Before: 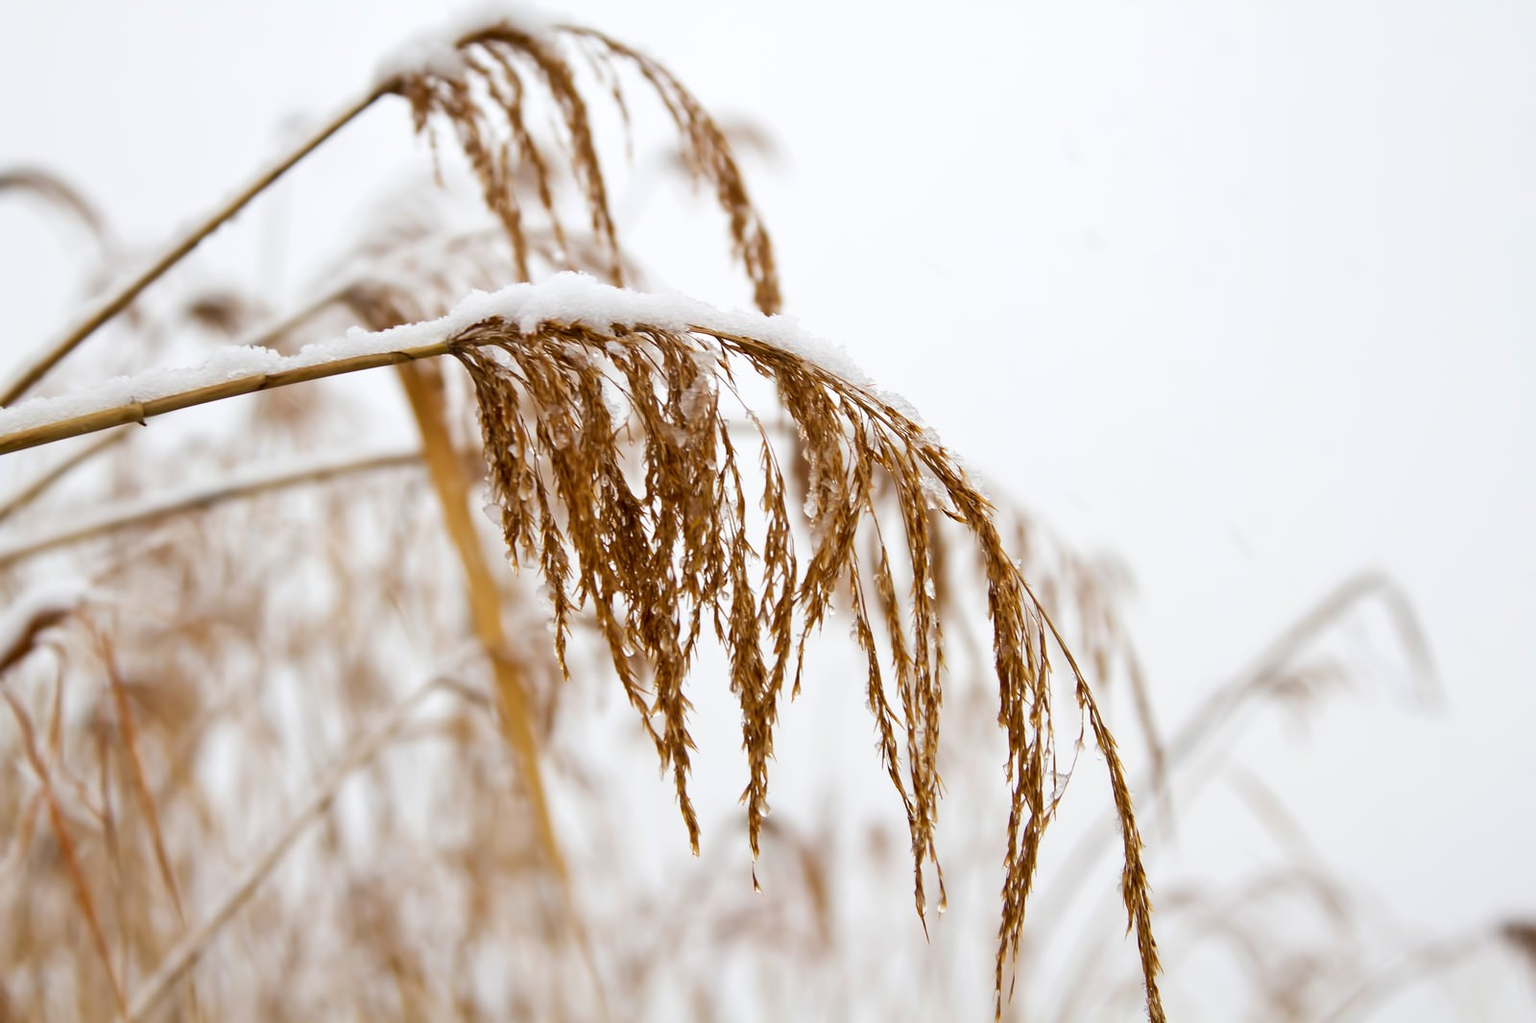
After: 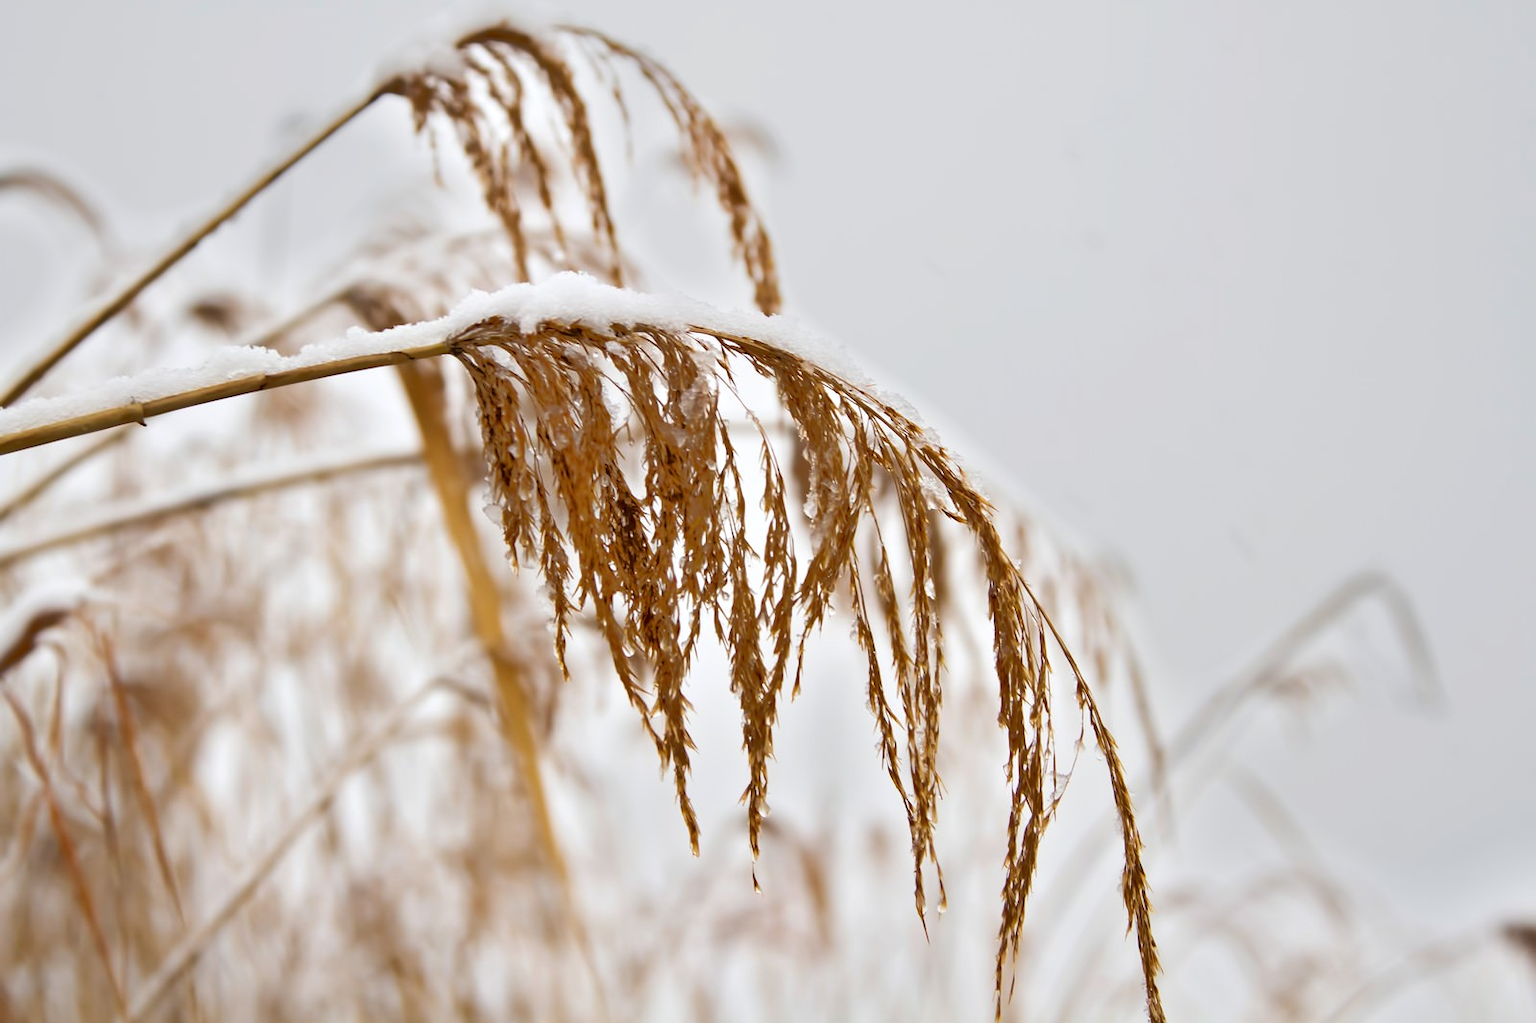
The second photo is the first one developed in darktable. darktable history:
tone equalizer: -7 EV -0.596 EV, -6 EV 0.978 EV, -5 EV -0.477 EV, -4 EV 0.425 EV, -3 EV 0.435 EV, -2 EV 0.147 EV, -1 EV -0.172 EV, +0 EV -0.398 EV, mask exposure compensation -0.498 EV
